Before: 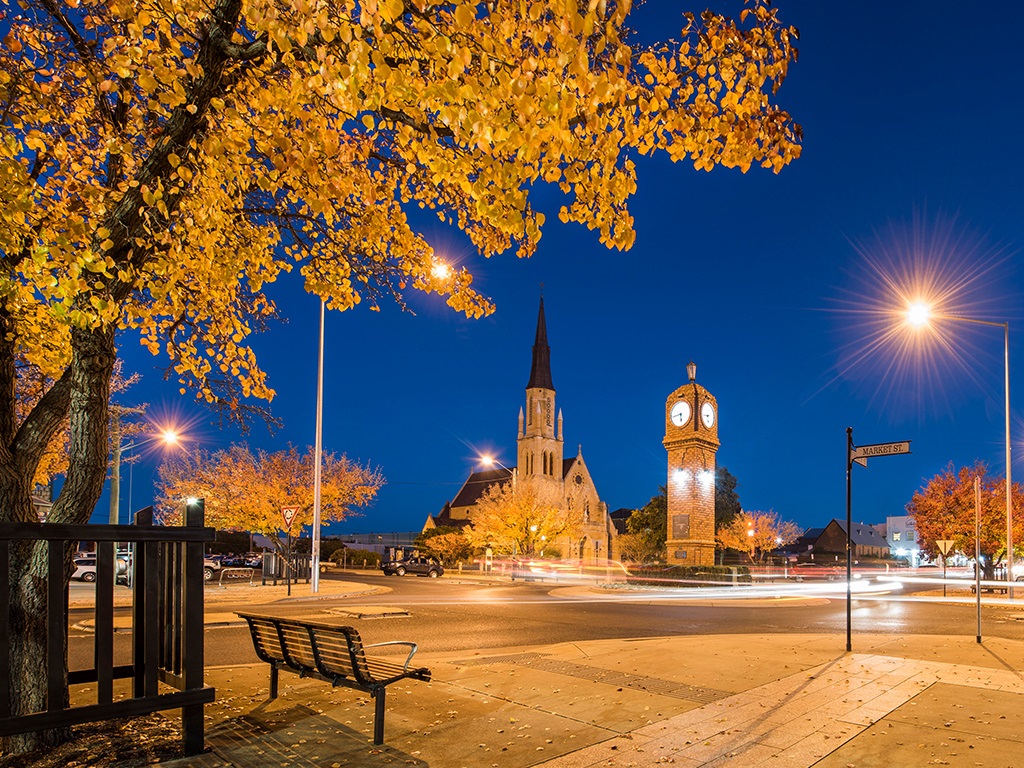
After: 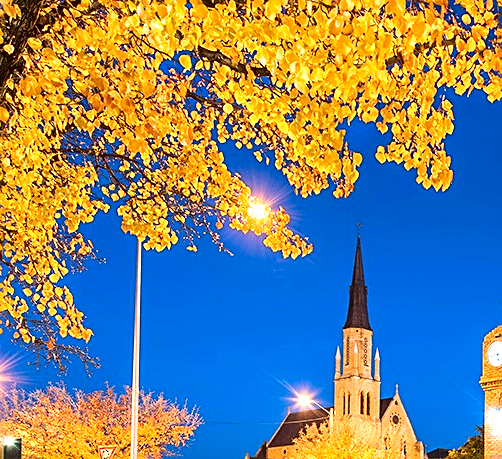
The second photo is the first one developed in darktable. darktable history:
sharpen: on, module defaults
shadows and highlights: low approximation 0.01, soften with gaussian
tone curve: curves: ch0 [(0, 0.01) (0.052, 0.045) (0.136, 0.133) (0.29, 0.332) (0.453, 0.531) (0.676, 0.751) (0.89, 0.919) (1, 1)]; ch1 [(0, 0) (0.094, 0.081) (0.285, 0.299) (0.385, 0.403) (0.446, 0.443) (0.502, 0.5) (0.544, 0.552) (0.589, 0.612) (0.722, 0.728) (1, 1)]; ch2 [(0, 0) (0.257, 0.217) (0.43, 0.421) (0.498, 0.507) (0.531, 0.544) (0.56, 0.579) (0.625, 0.642) (1, 1)], color space Lab, linked channels, preserve colors none
crop: left 17.898%, top 7.895%, right 33.035%, bottom 32.311%
exposure: black level correction 0.001, exposure 0.957 EV, compensate highlight preservation false
